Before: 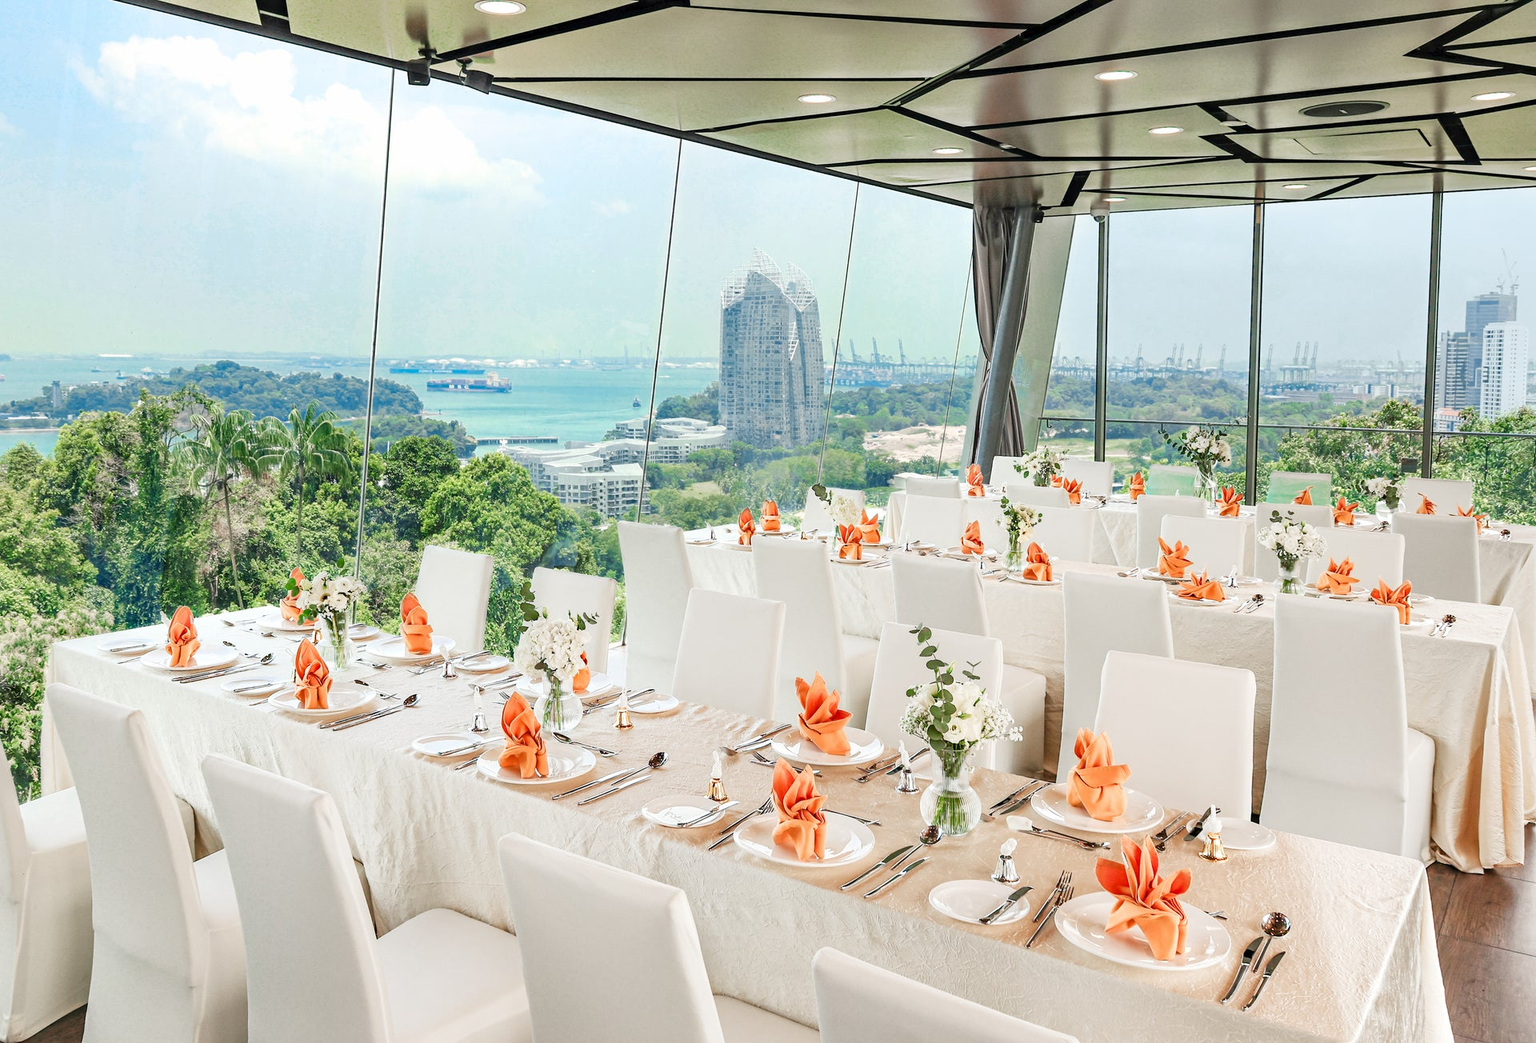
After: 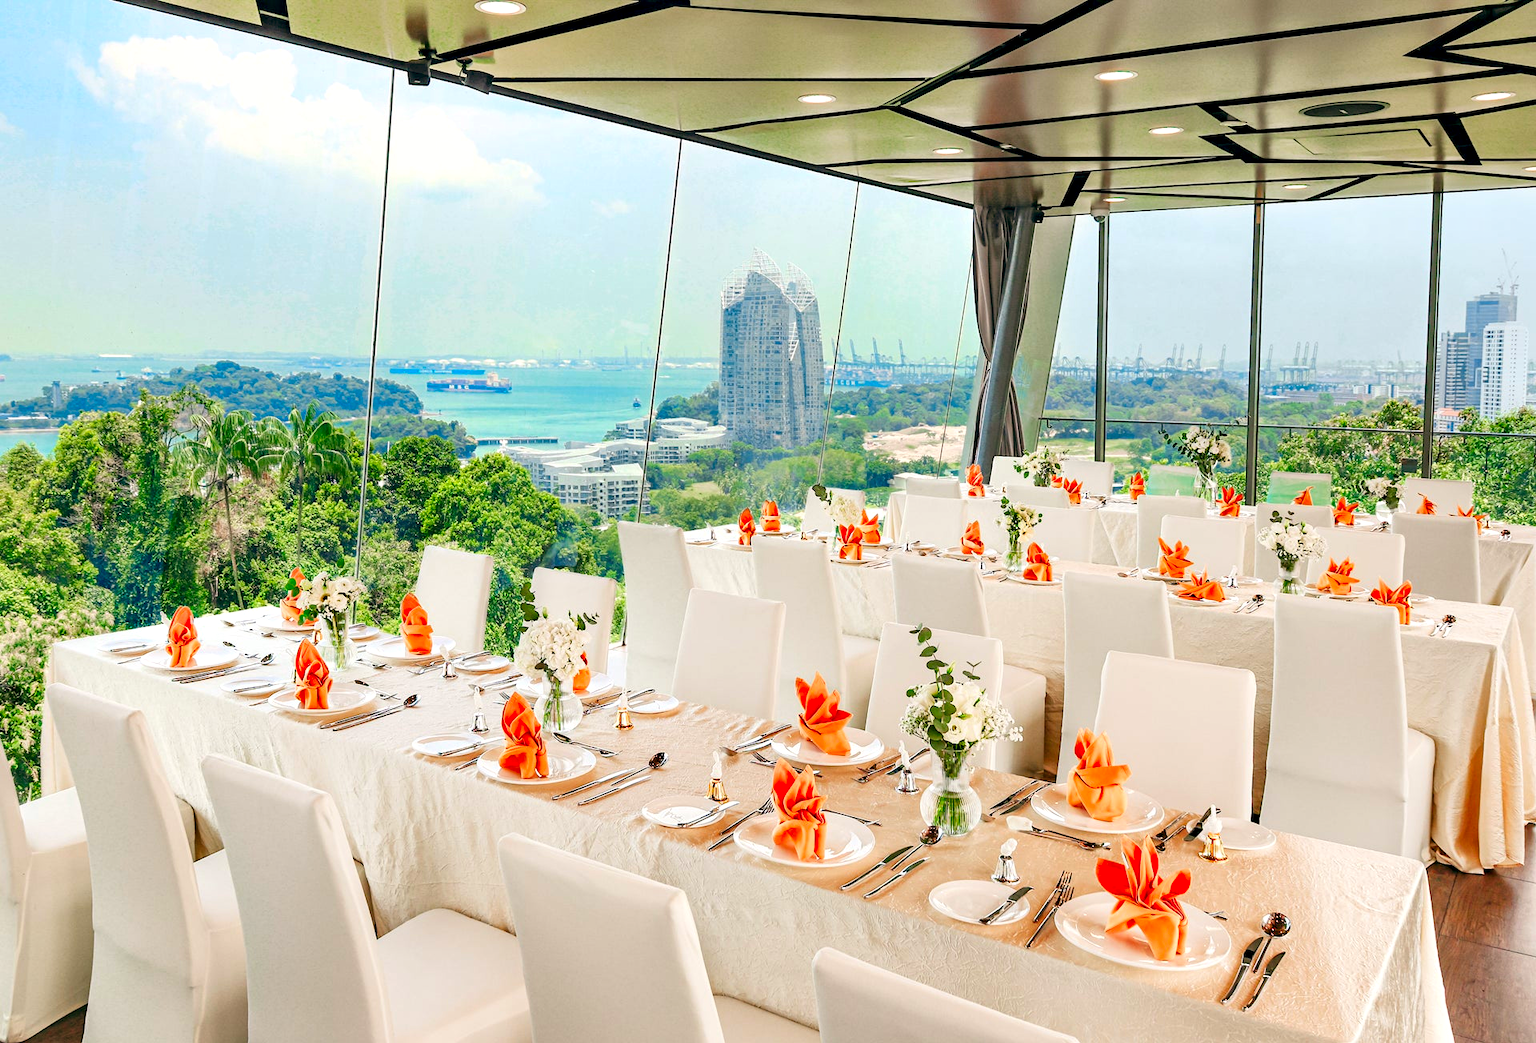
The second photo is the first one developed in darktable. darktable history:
color balance: lift [1, 0.998, 1.001, 1.002], gamma [1, 1.02, 1, 0.98], gain [1, 1.02, 1.003, 0.98]
contrast equalizer: octaves 7, y [[0.528 ×6], [0.514 ×6], [0.362 ×6], [0 ×6], [0 ×6]]
contrast brightness saturation: saturation 0.5
